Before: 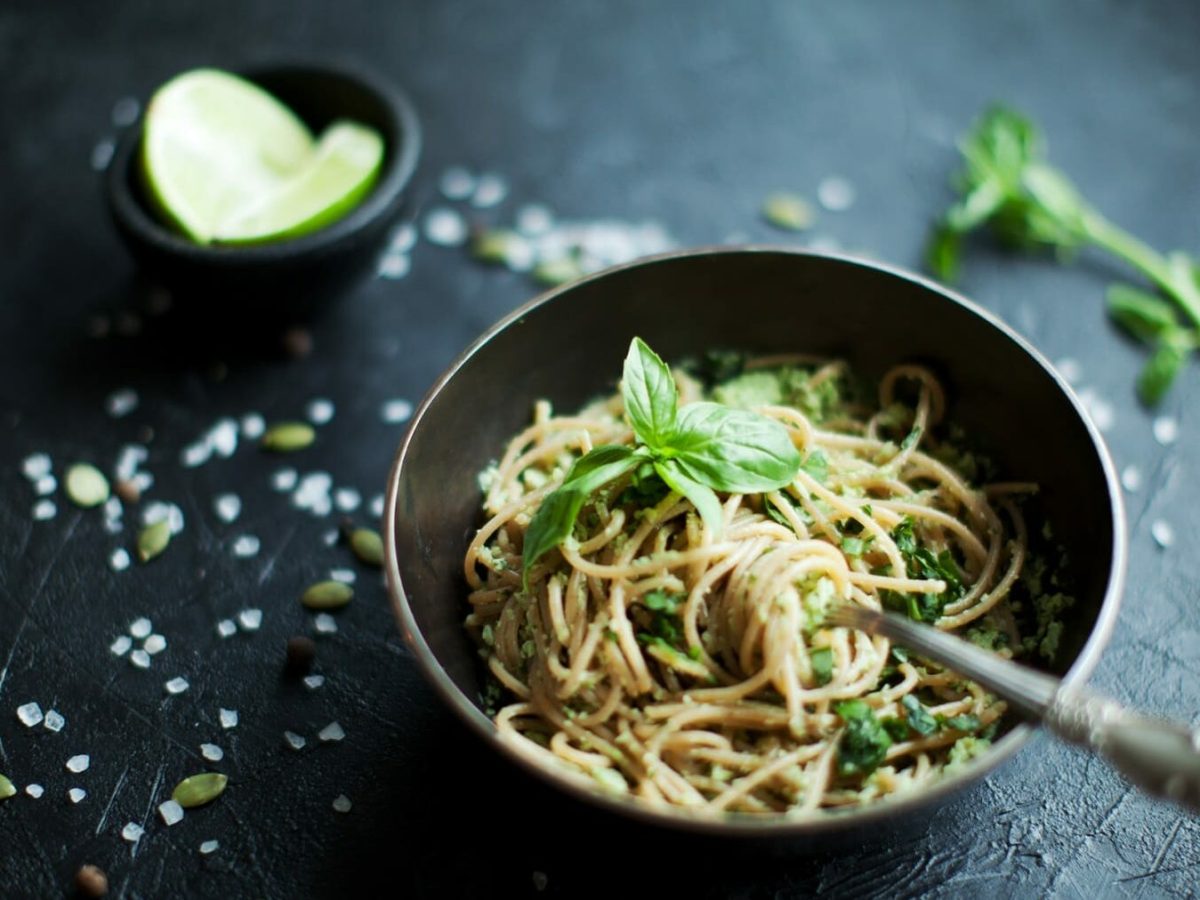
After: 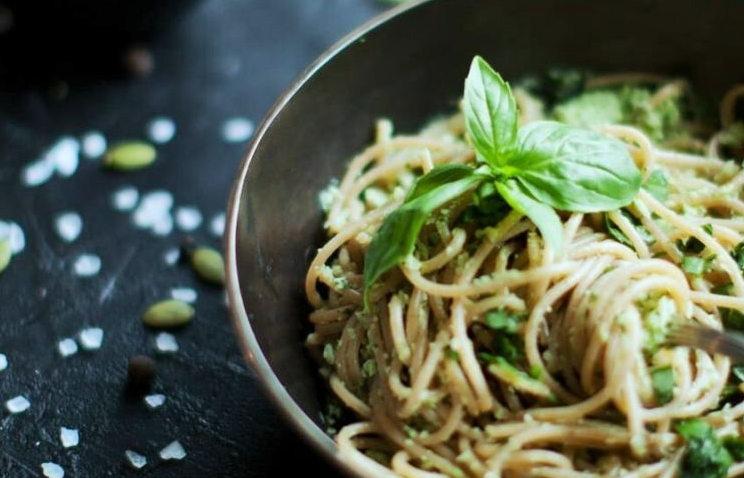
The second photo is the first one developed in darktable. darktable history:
white balance: red 0.967, blue 1.049
shadows and highlights: low approximation 0.01, soften with gaussian
crop: left 13.312%, top 31.28%, right 24.627%, bottom 15.582%
